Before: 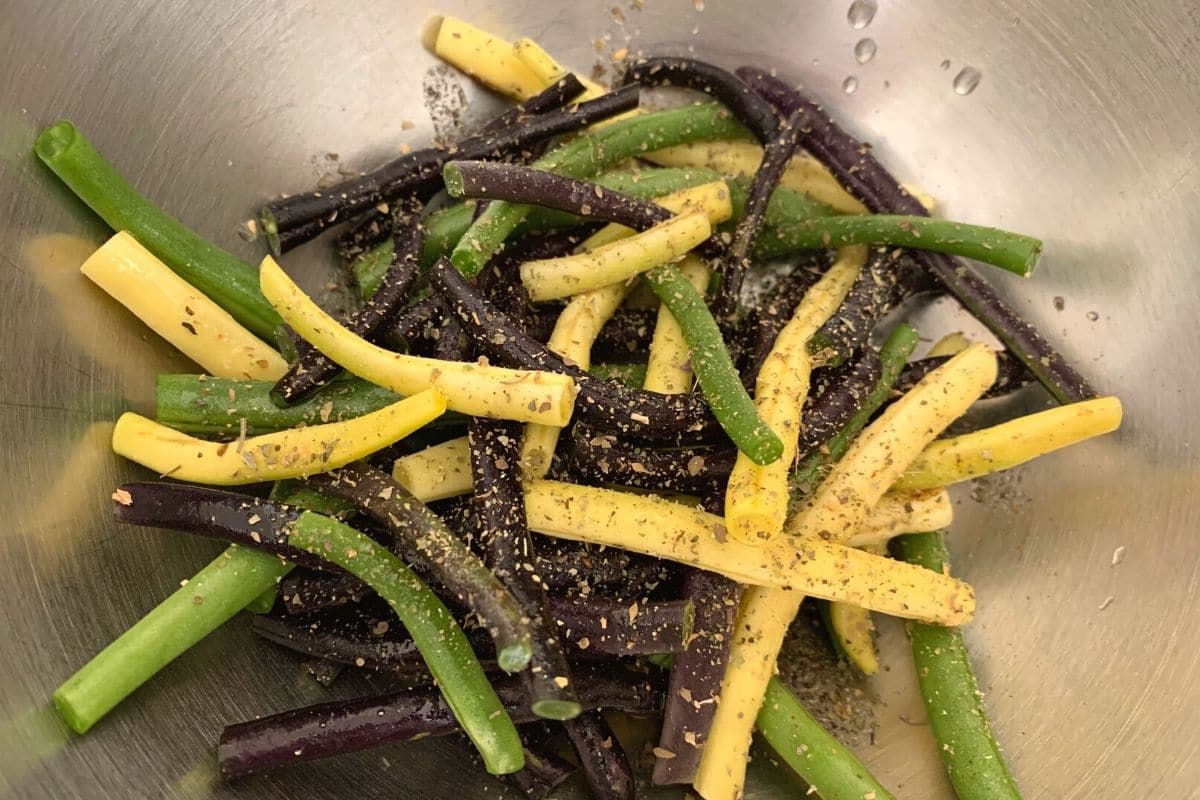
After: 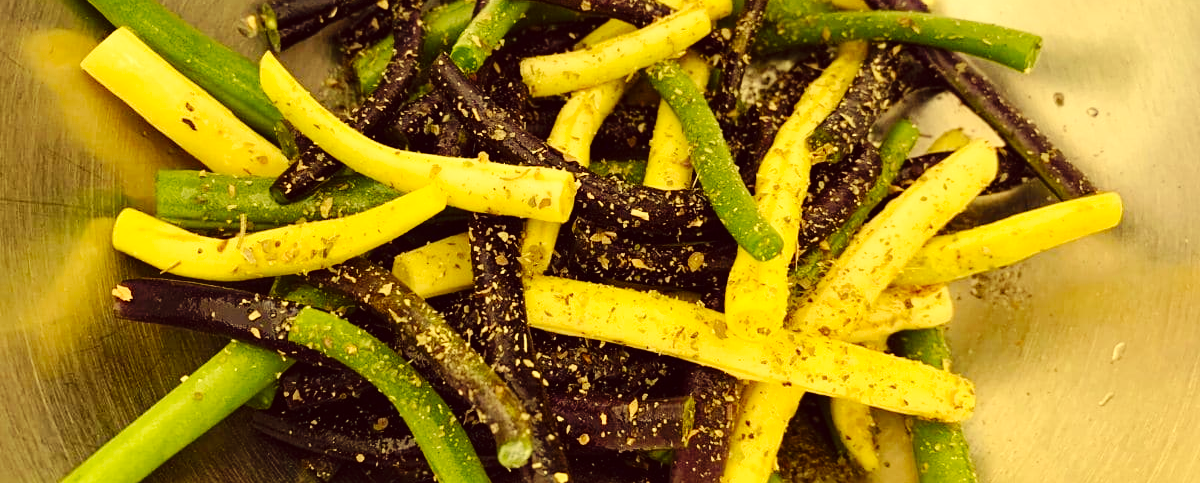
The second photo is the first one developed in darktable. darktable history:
color correction: highlights a* -0.618, highlights b* 39.53, shadows a* 9.79, shadows b* -0.329
base curve: curves: ch0 [(0, 0) (0.036, 0.025) (0.121, 0.166) (0.206, 0.329) (0.605, 0.79) (1, 1)], preserve colors none
crop and rotate: top 25.595%, bottom 13.928%
